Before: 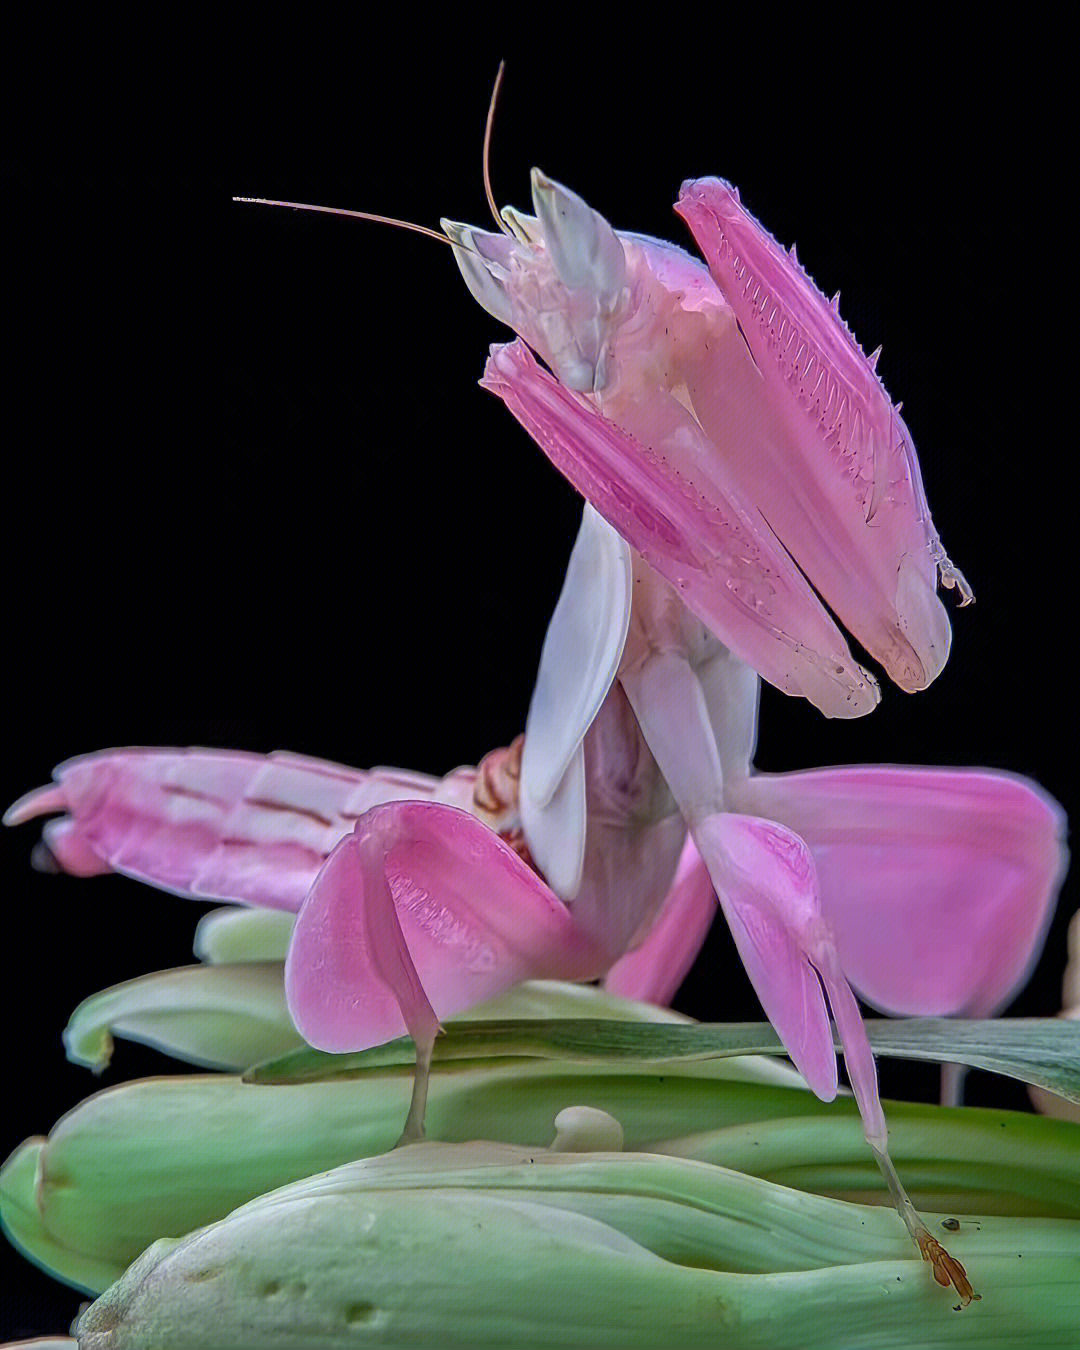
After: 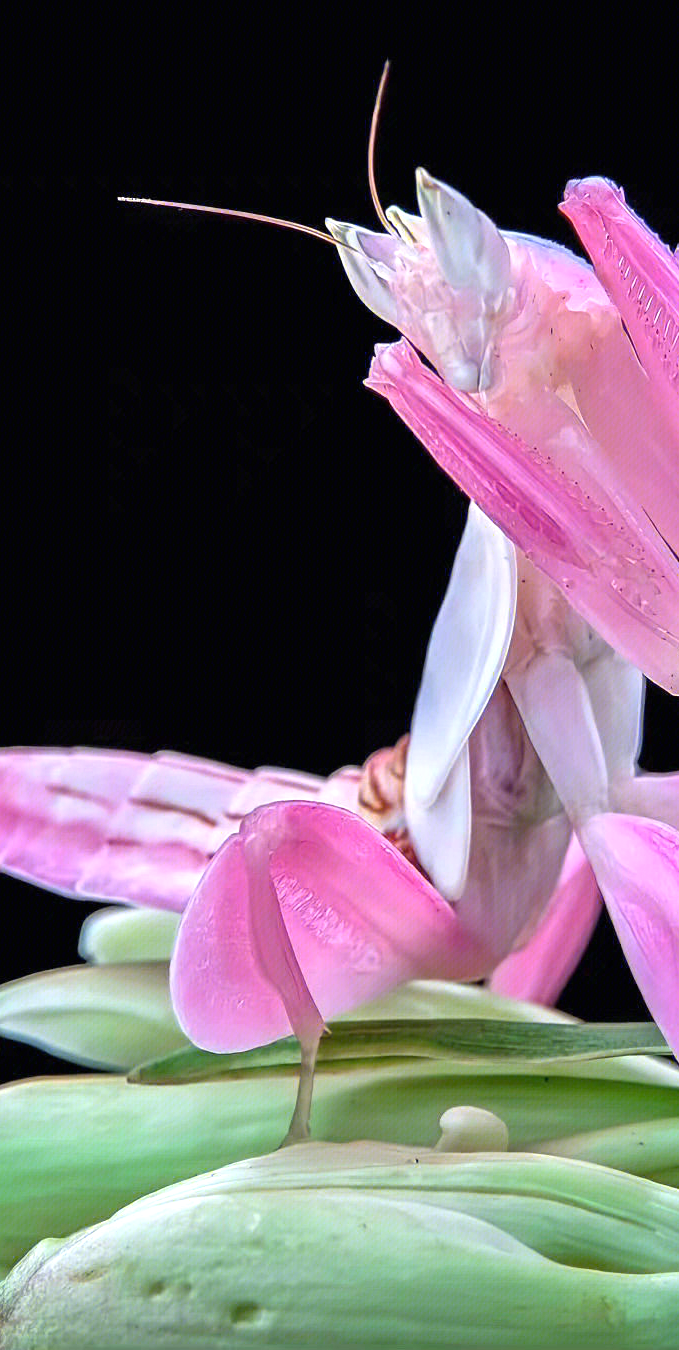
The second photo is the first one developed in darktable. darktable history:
crop: left 10.724%, right 26.383%
exposure: black level correction 0, exposure 0.843 EV, compensate highlight preservation false
